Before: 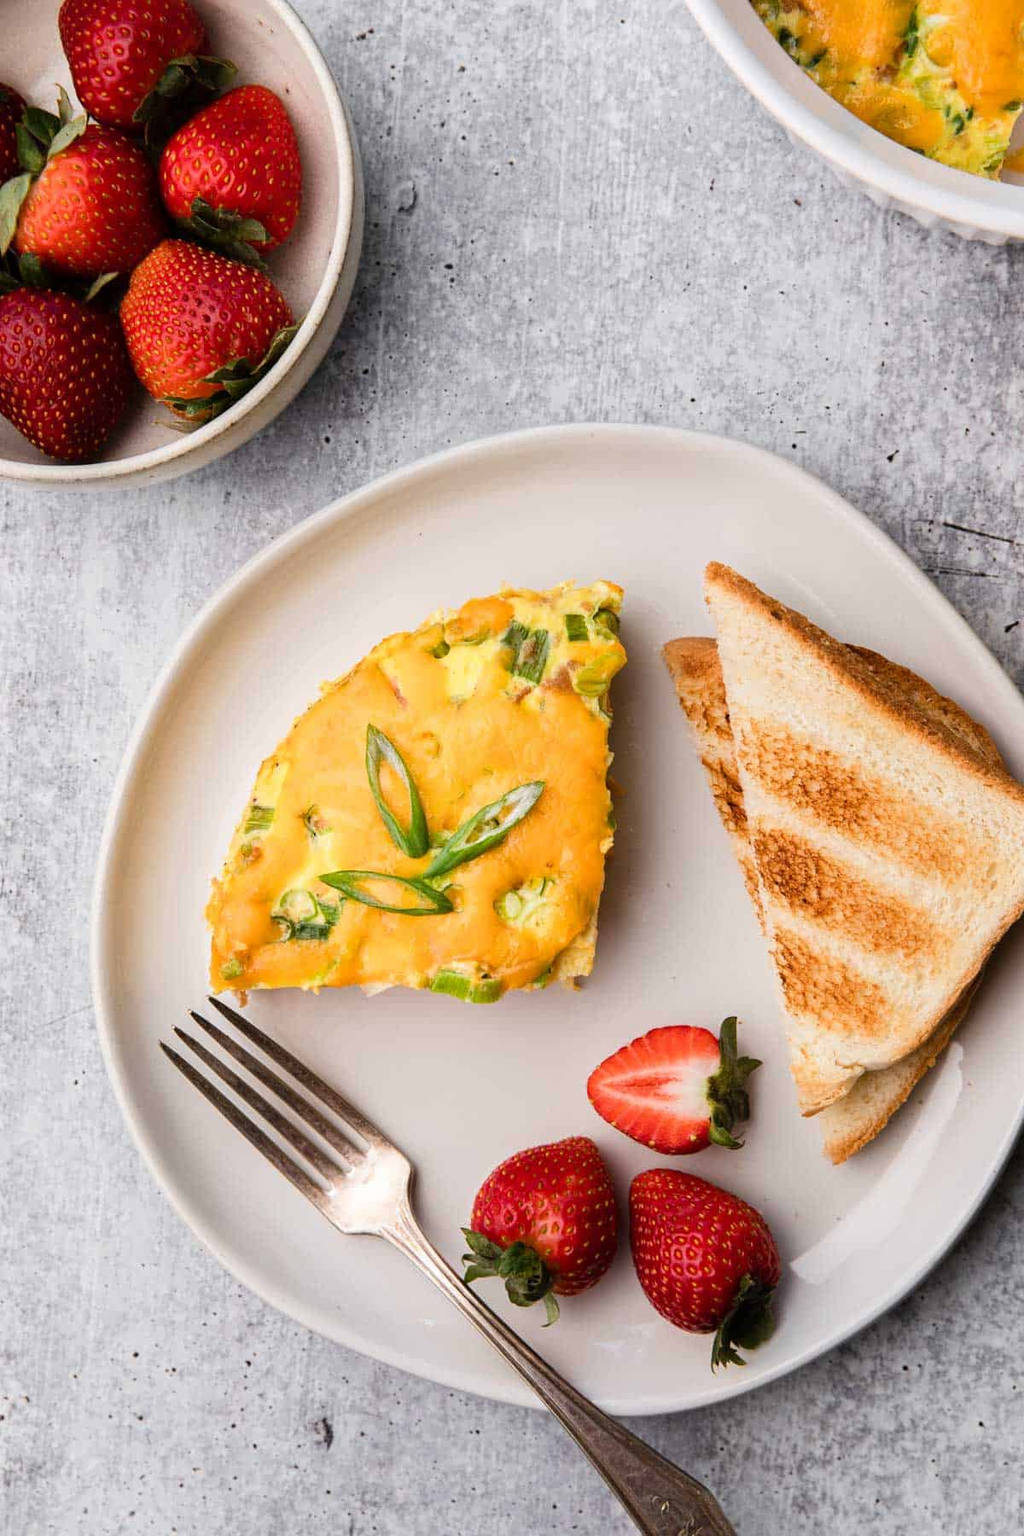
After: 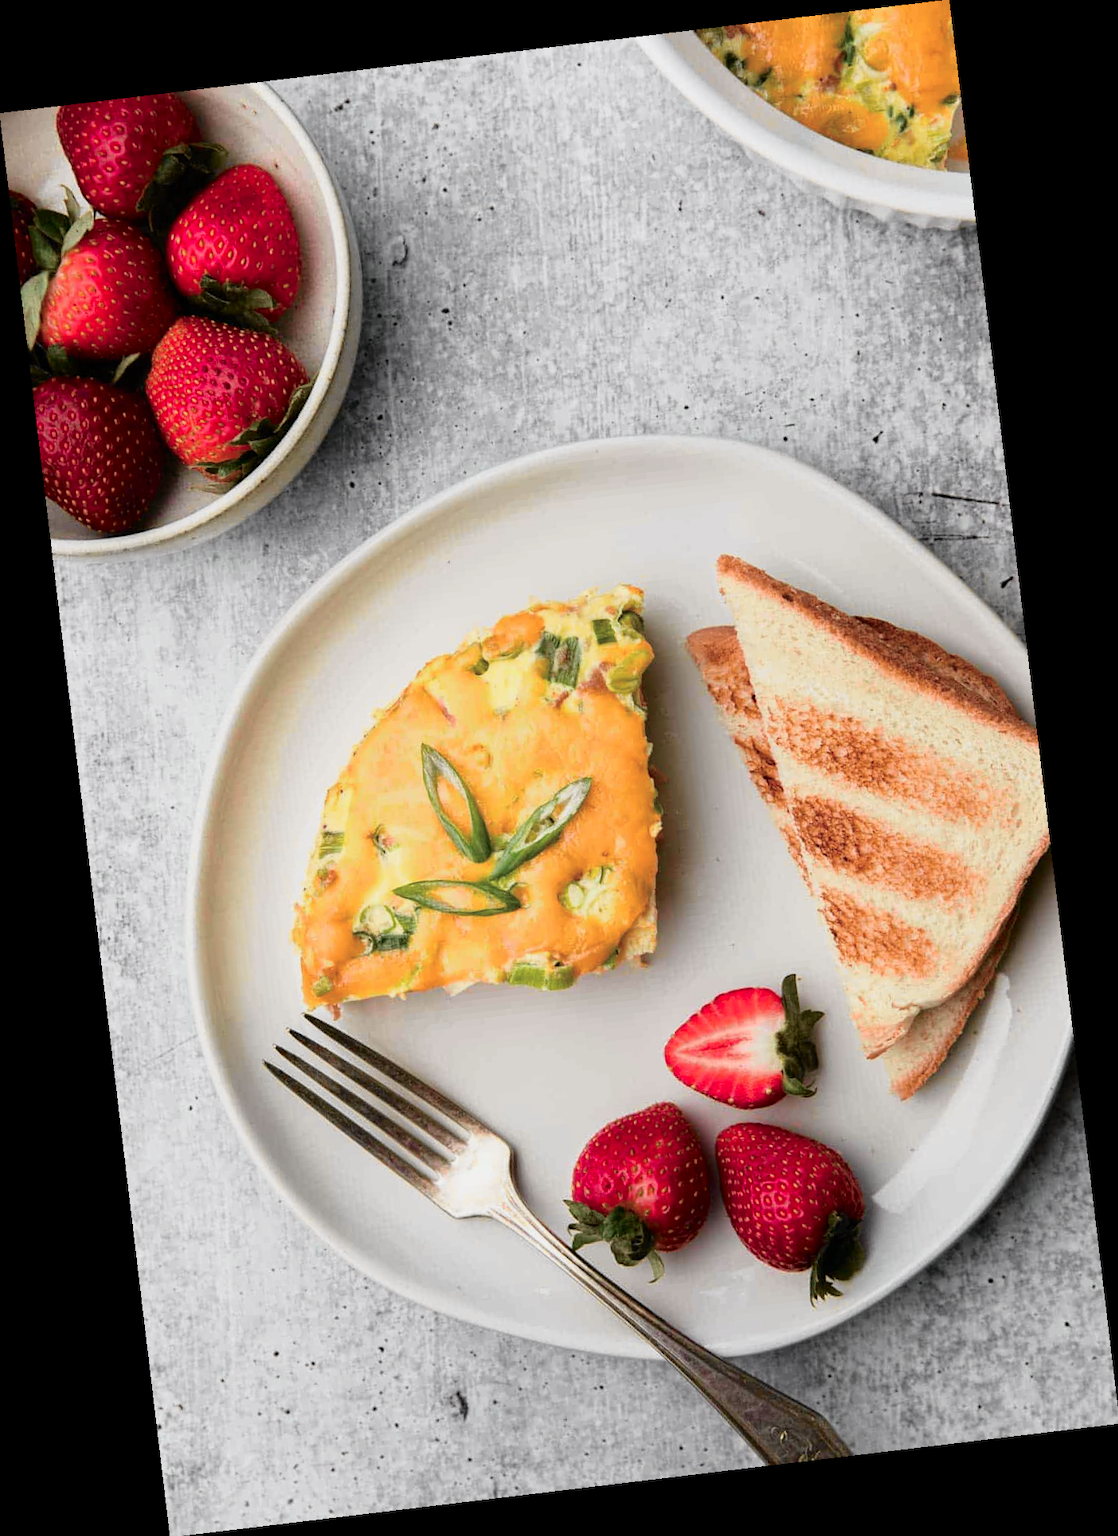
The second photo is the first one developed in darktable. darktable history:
tone curve: curves: ch0 [(0, 0) (0.058, 0.037) (0.214, 0.183) (0.304, 0.288) (0.561, 0.554) (0.687, 0.677) (0.768, 0.768) (0.858, 0.861) (0.987, 0.945)]; ch1 [(0, 0) (0.172, 0.123) (0.312, 0.296) (0.432, 0.448) (0.471, 0.469) (0.502, 0.5) (0.521, 0.505) (0.565, 0.569) (0.663, 0.663) (0.703, 0.721) (0.857, 0.917) (1, 1)]; ch2 [(0, 0) (0.411, 0.424) (0.485, 0.497) (0.502, 0.5) (0.517, 0.511) (0.556, 0.562) (0.626, 0.594) (0.709, 0.661) (1, 1)], color space Lab, independent channels, preserve colors none
rotate and perspective: rotation -6.83°, automatic cropping off
